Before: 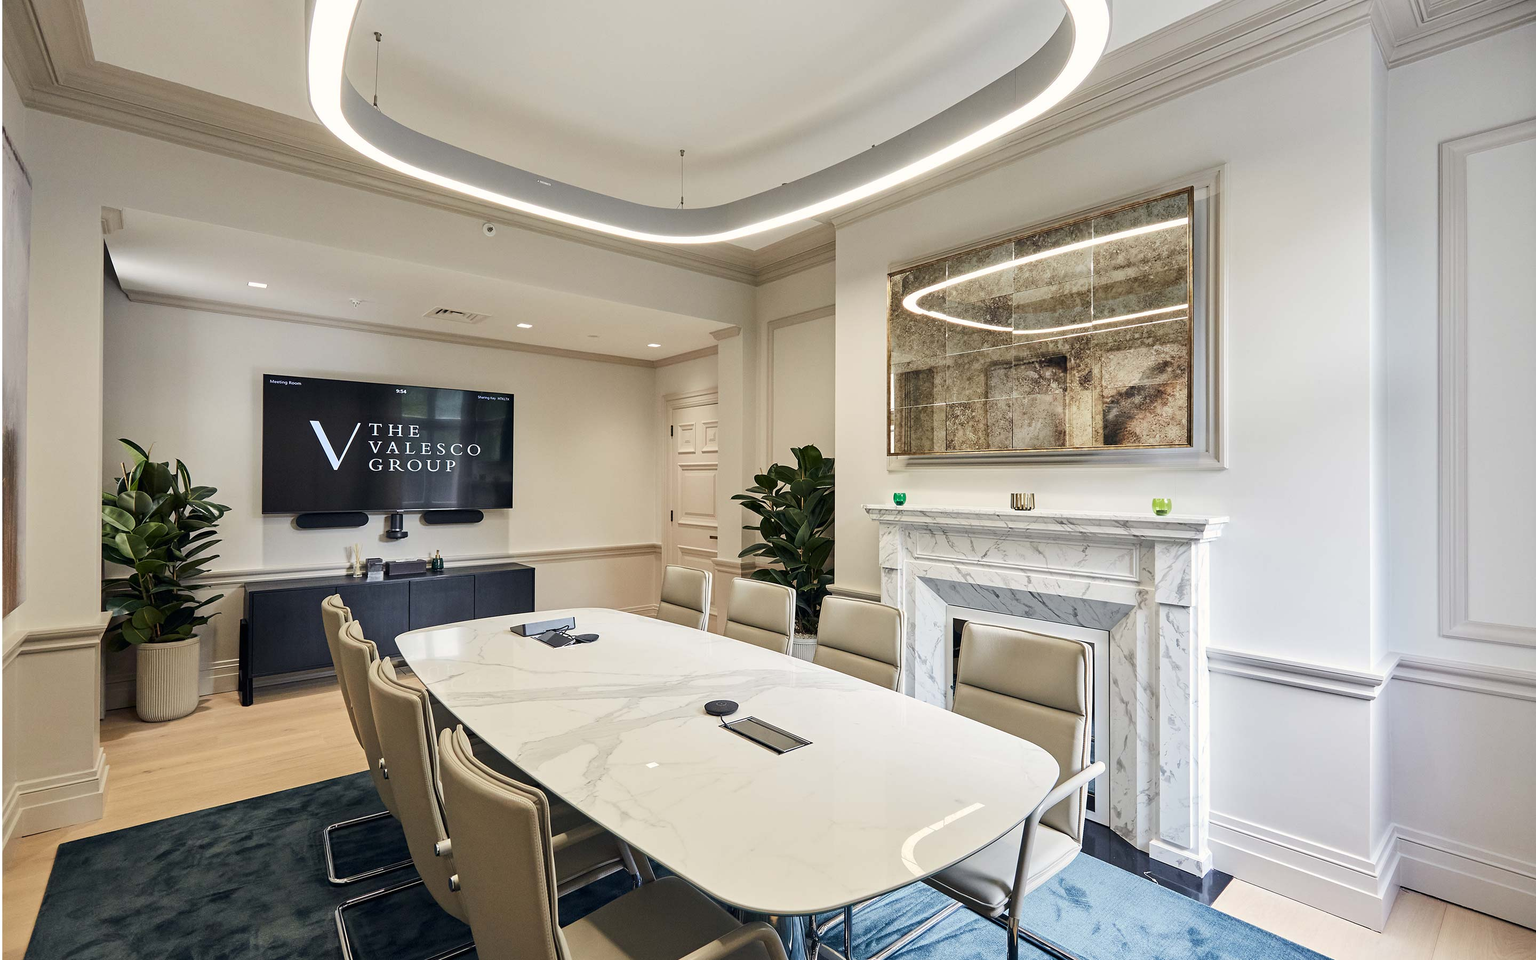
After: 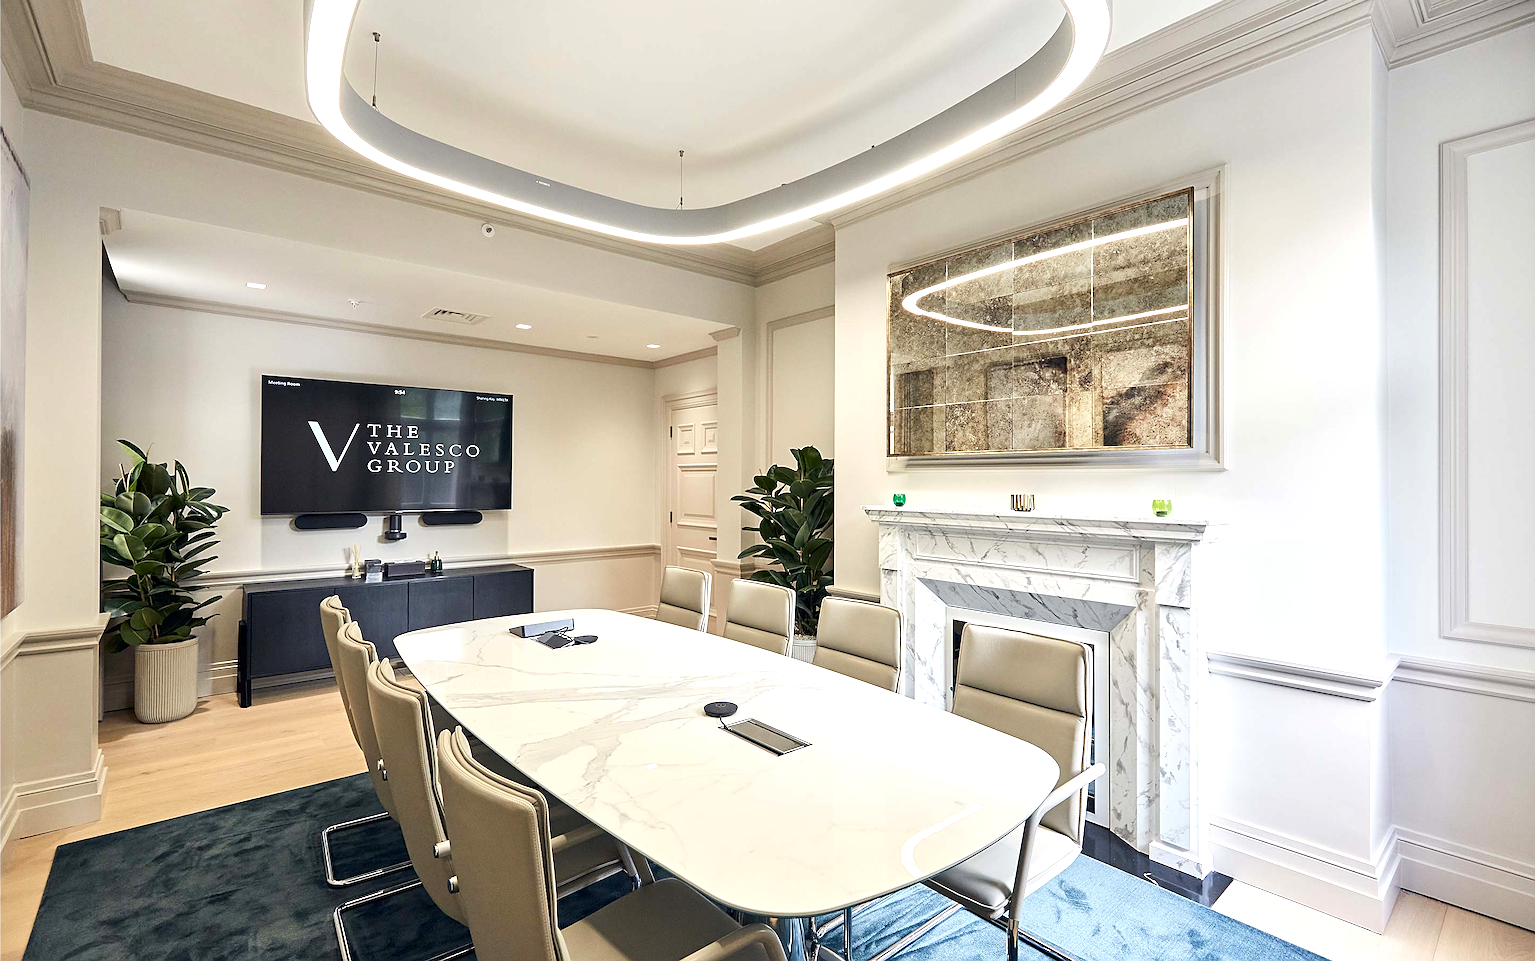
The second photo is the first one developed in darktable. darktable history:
sharpen: on, module defaults
exposure: black level correction 0.001, exposure 0.5 EV, compensate highlight preservation false
crop and rotate: left 0.153%, bottom 0.003%
